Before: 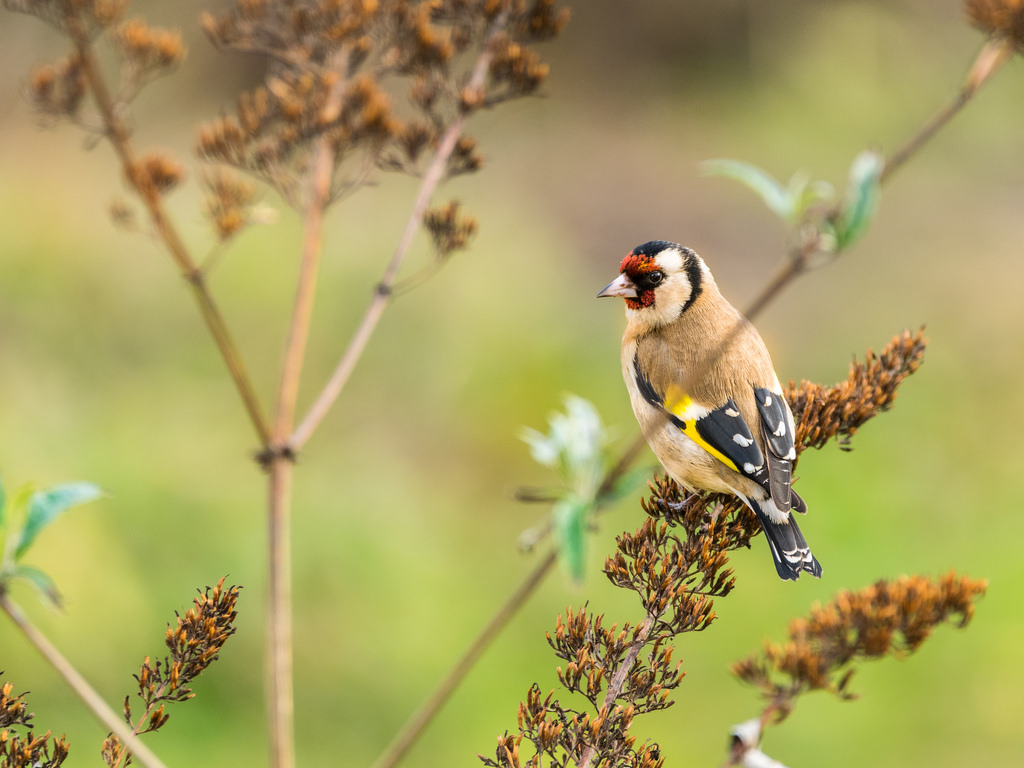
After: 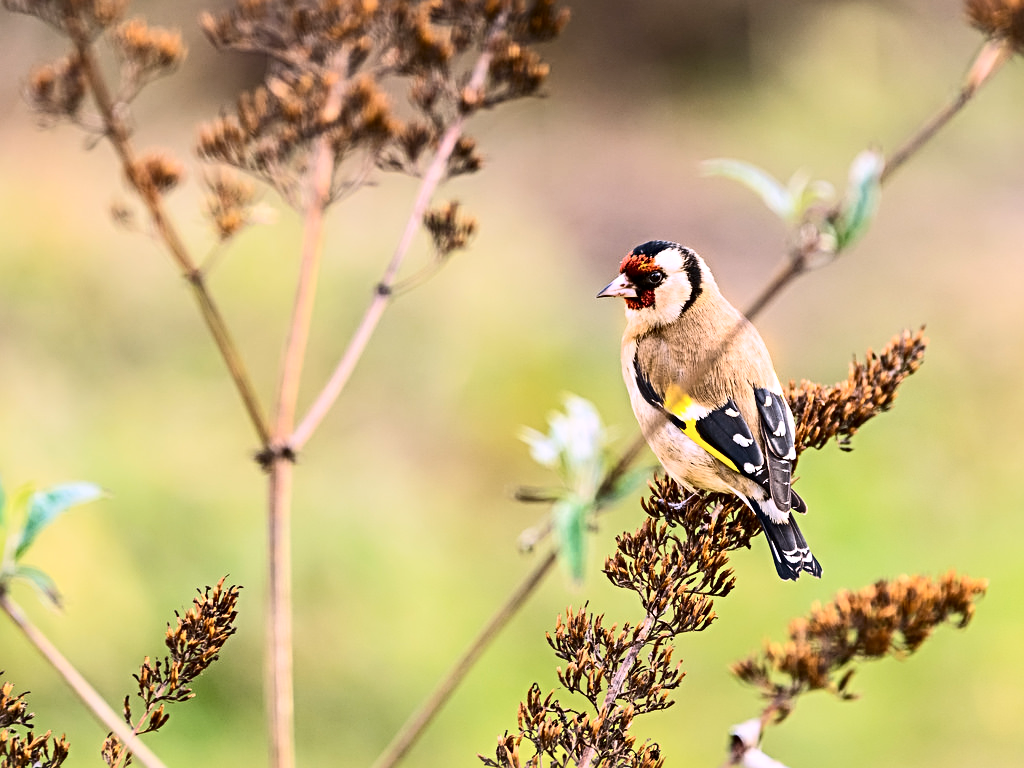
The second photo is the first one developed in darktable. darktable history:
contrast brightness saturation: contrast 0.28
white balance: red 1.066, blue 1.119
sharpen: radius 4
